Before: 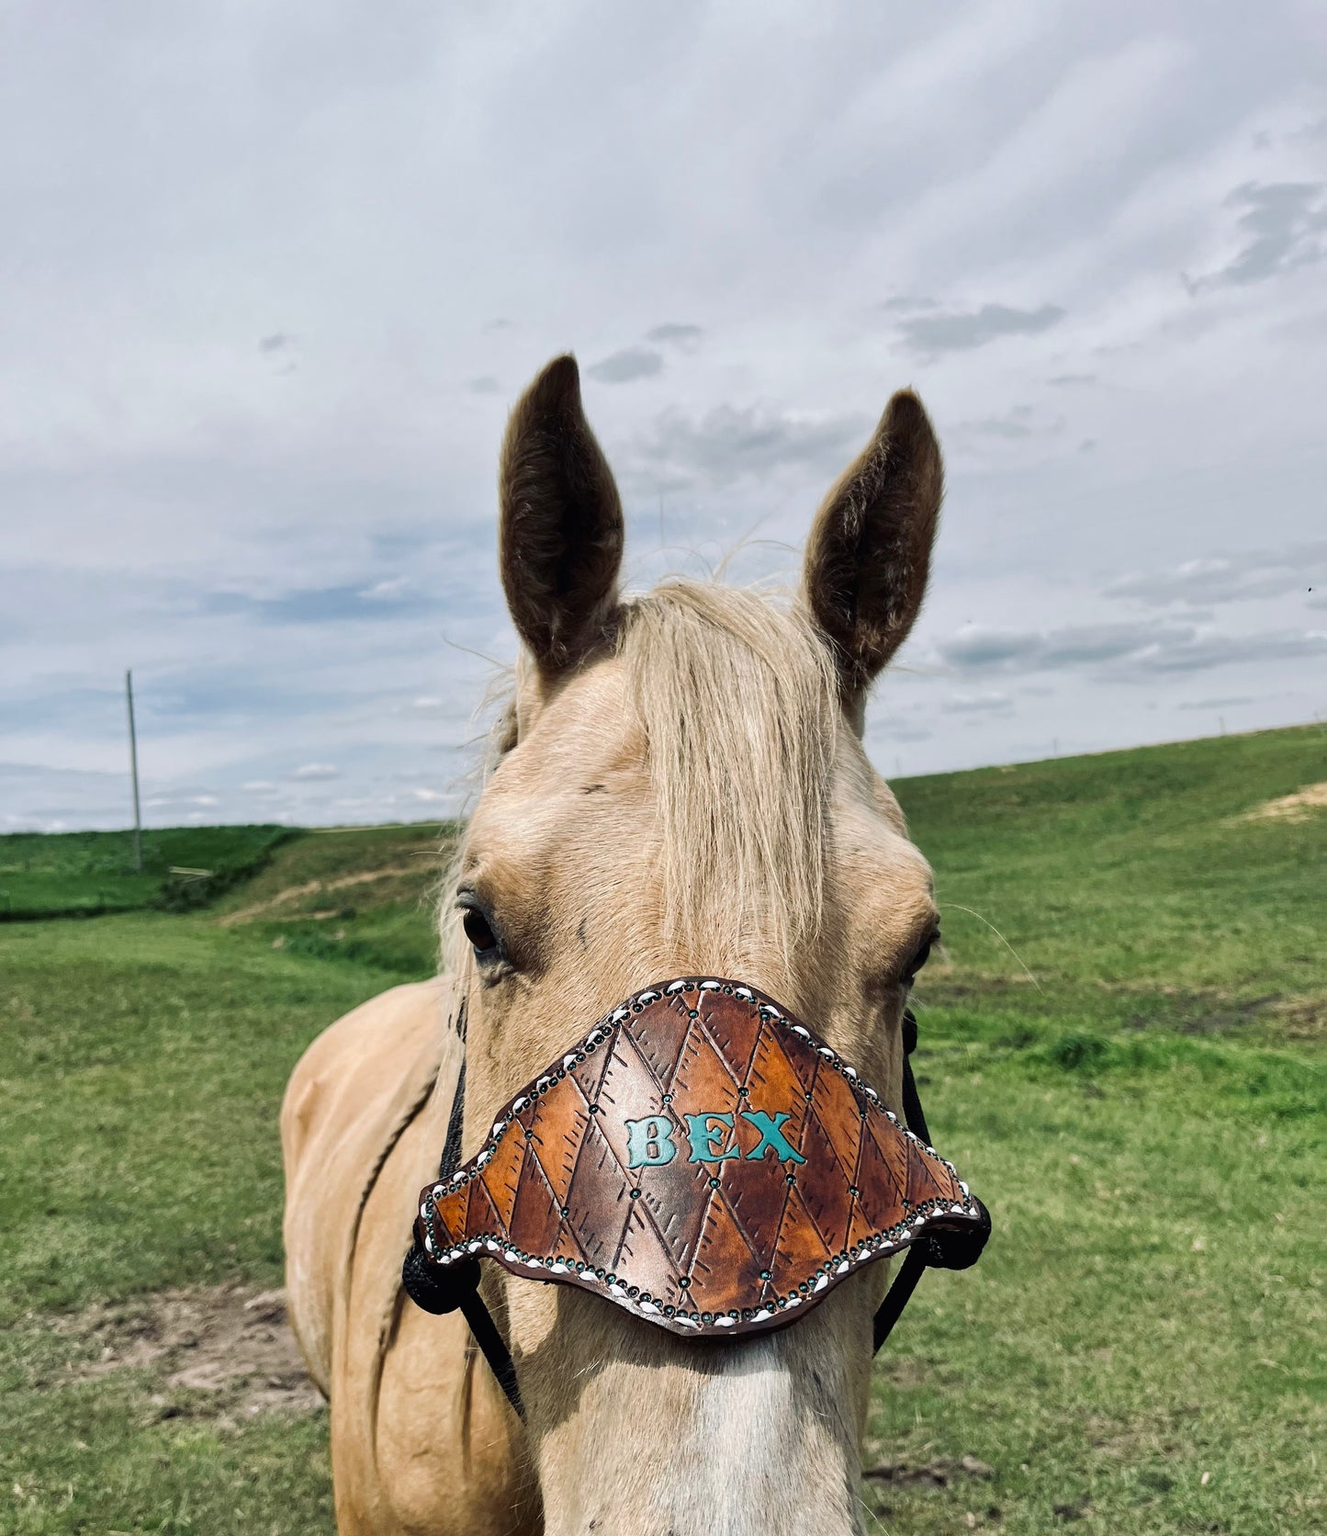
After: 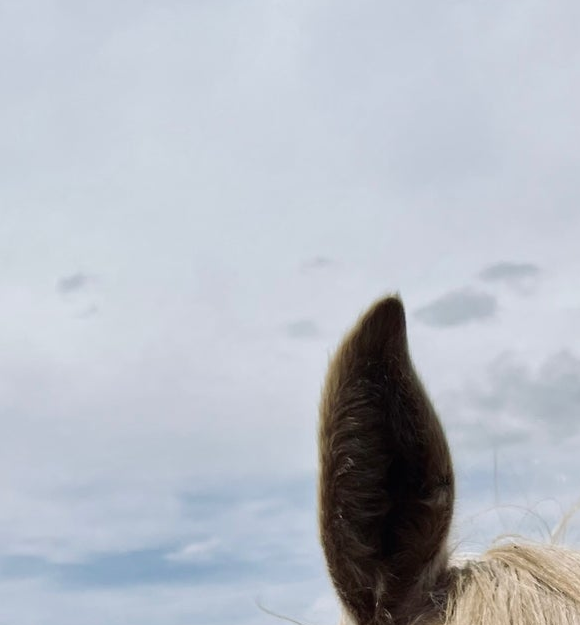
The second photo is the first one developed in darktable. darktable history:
crop: left 15.598%, top 5.435%, right 44.198%, bottom 57.175%
